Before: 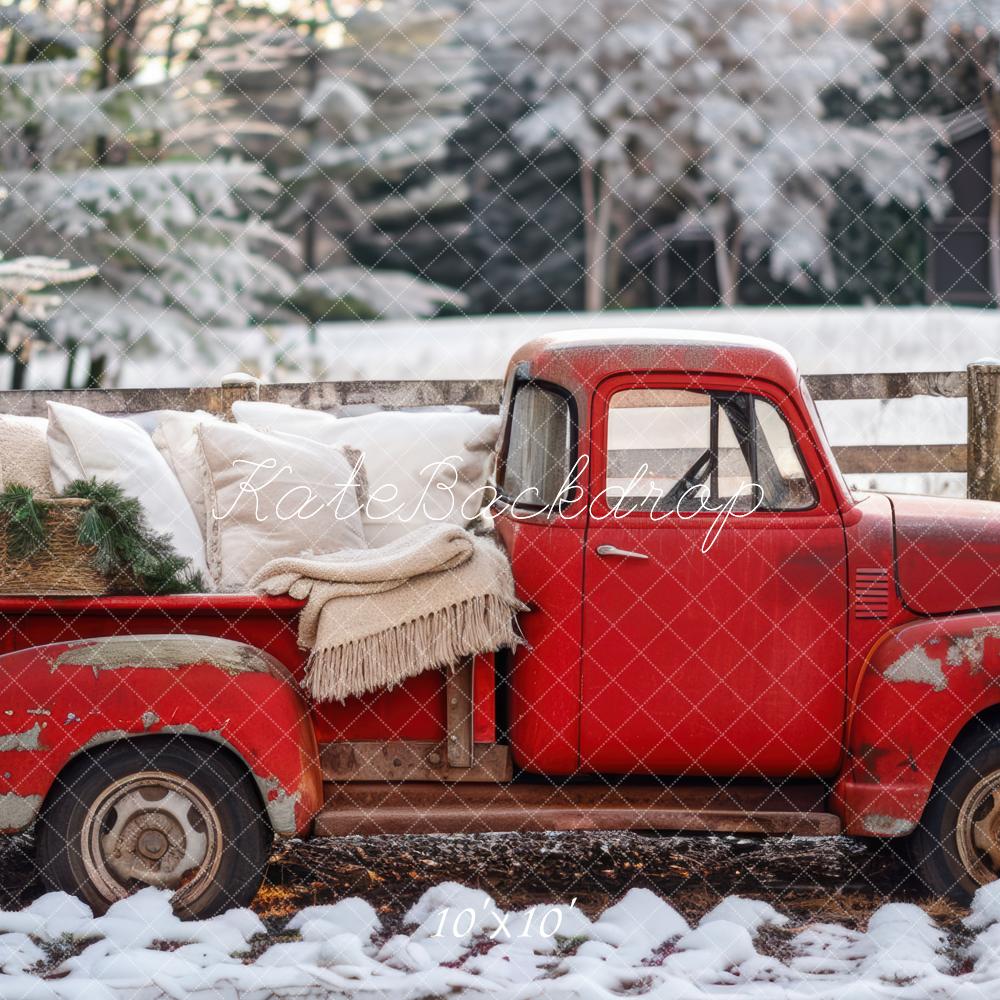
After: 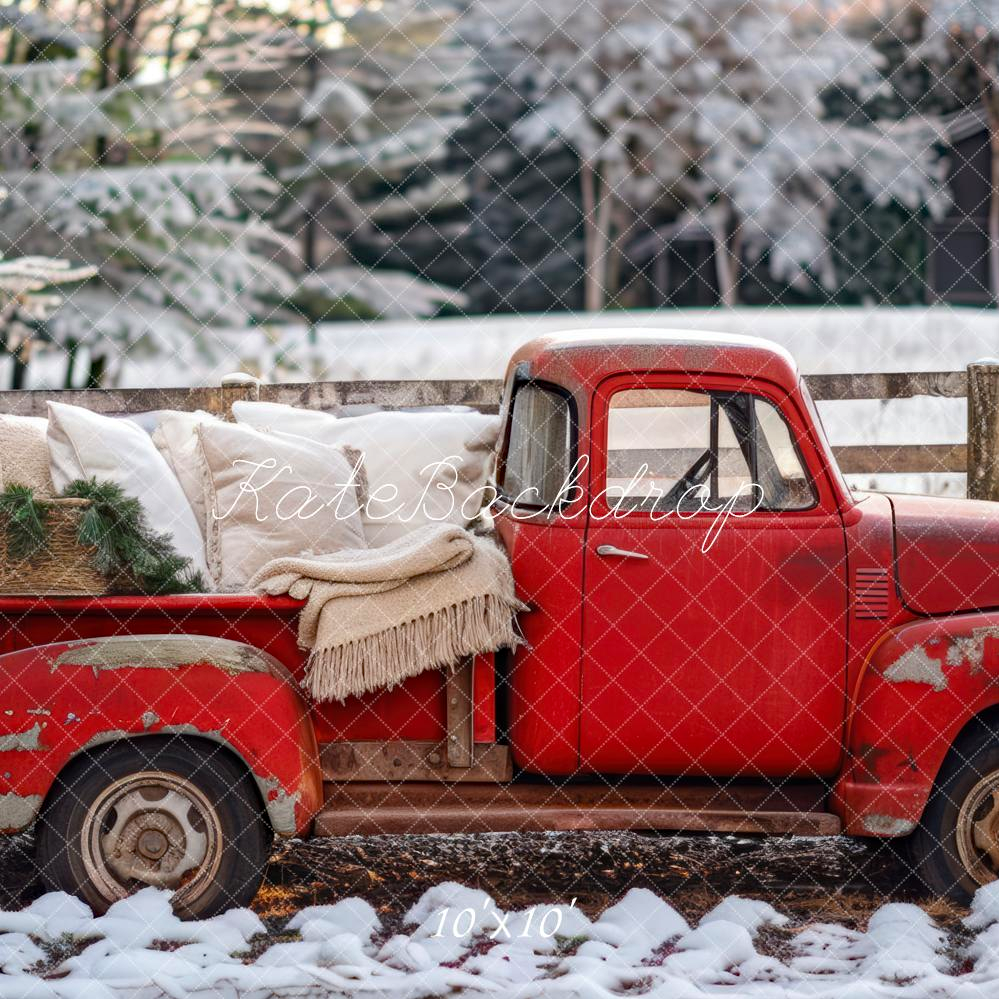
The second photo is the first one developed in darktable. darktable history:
haze removal: strength 0.25, distance 0.25, compatibility mode true, adaptive false
